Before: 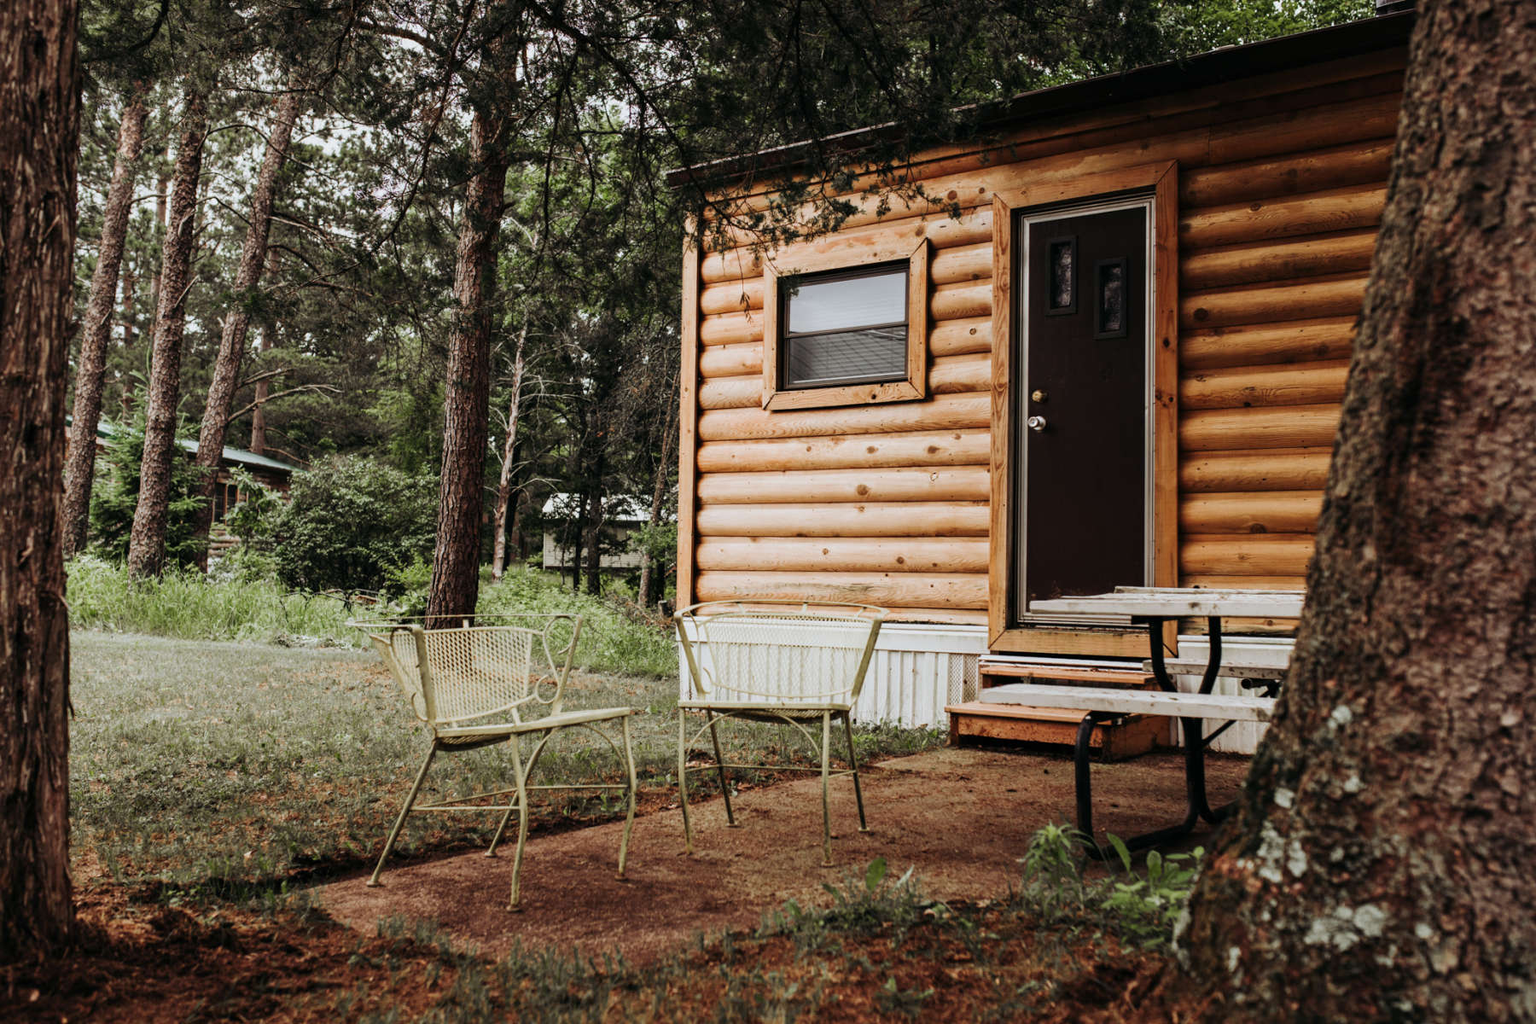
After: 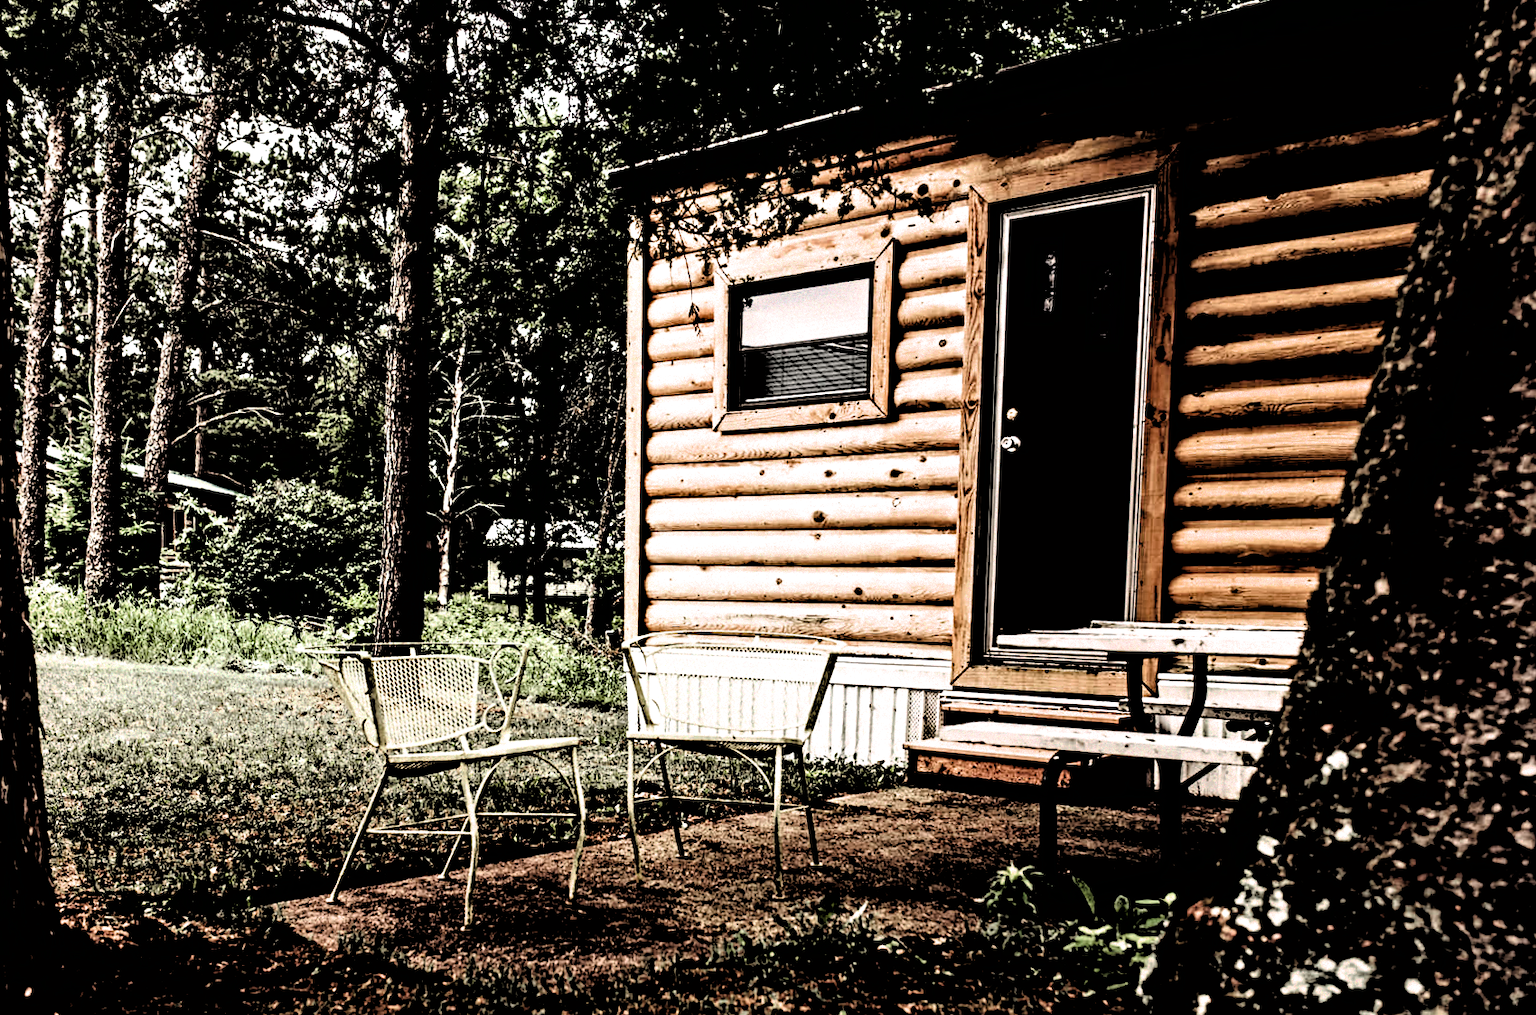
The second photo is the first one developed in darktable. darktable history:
rotate and perspective: rotation 0.062°, lens shift (vertical) 0.115, lens shift (horizontal) -0.133, crop left 0.047, crop right 0.94, crop top 0.061, crop bottom 0.94
filmic rgb: black relative exposure -1 EV, white relative exposure 2.05 EV, hardness 1.52, contrast 2.25, enable highlight reconstruction true
contrast equalizer: octaves 7, y [[0.5, 0.542, 0.583, 0.625, 0.667, 0.708], [0.5 ×6], [0.5 ×6], [0 ×6], [0 ×6]]
